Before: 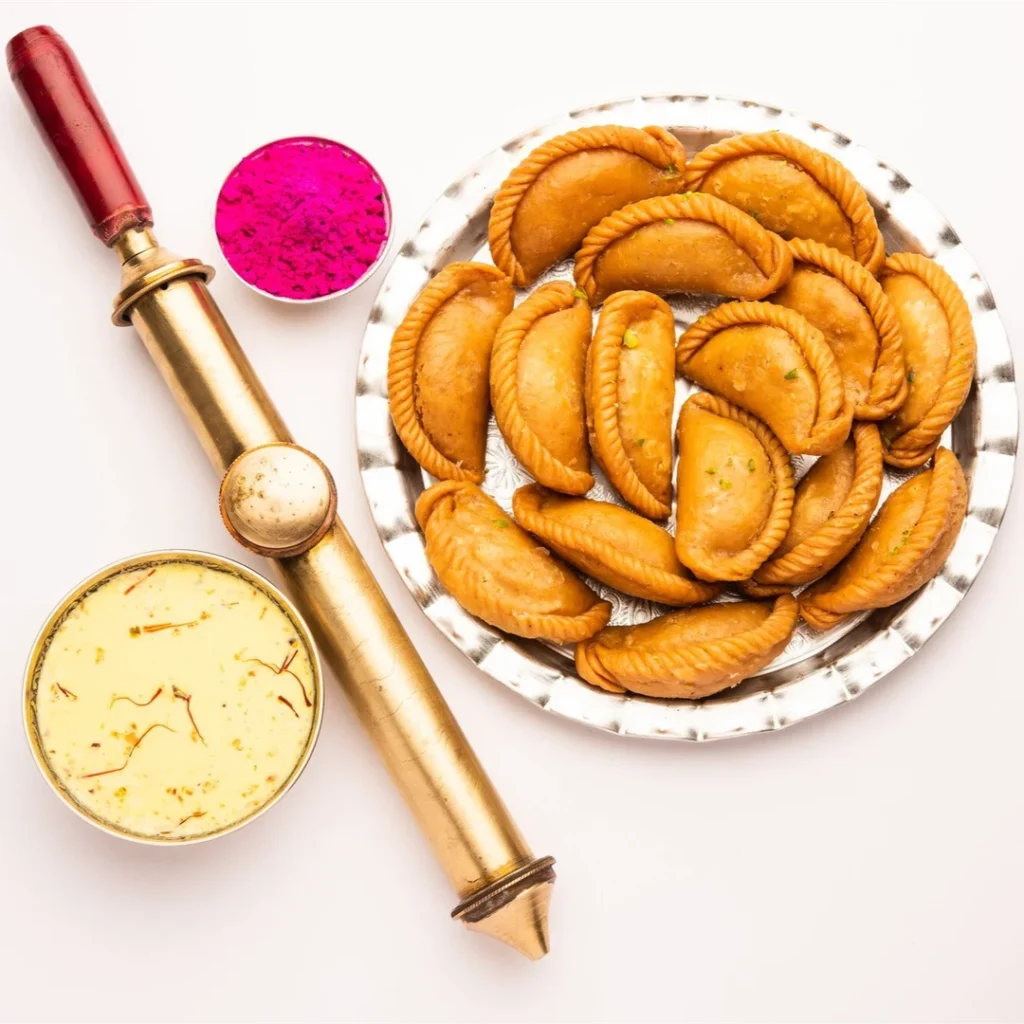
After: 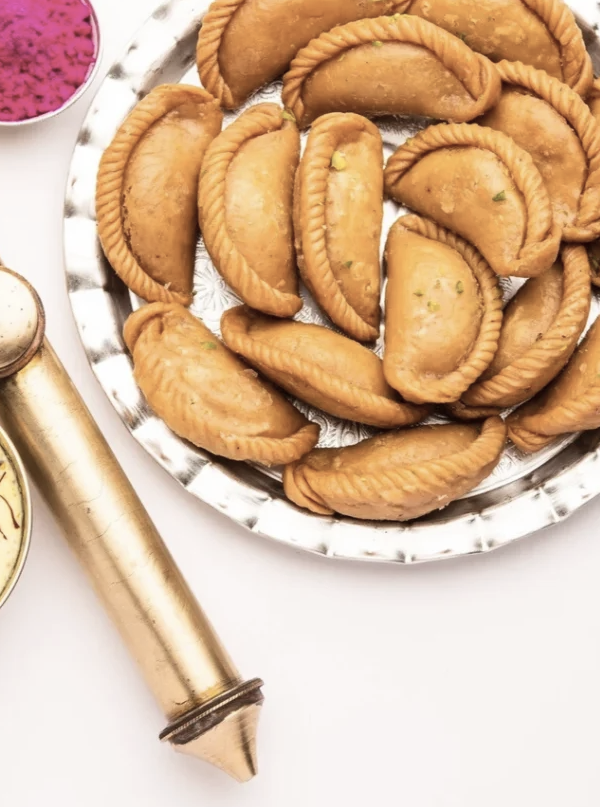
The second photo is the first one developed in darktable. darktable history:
contrast brightness saturation: contrast 0.096, saturation -0.368
crop and rotate: left 28.518%, top 17.399%, right 12.822%, bottom 3.706%
